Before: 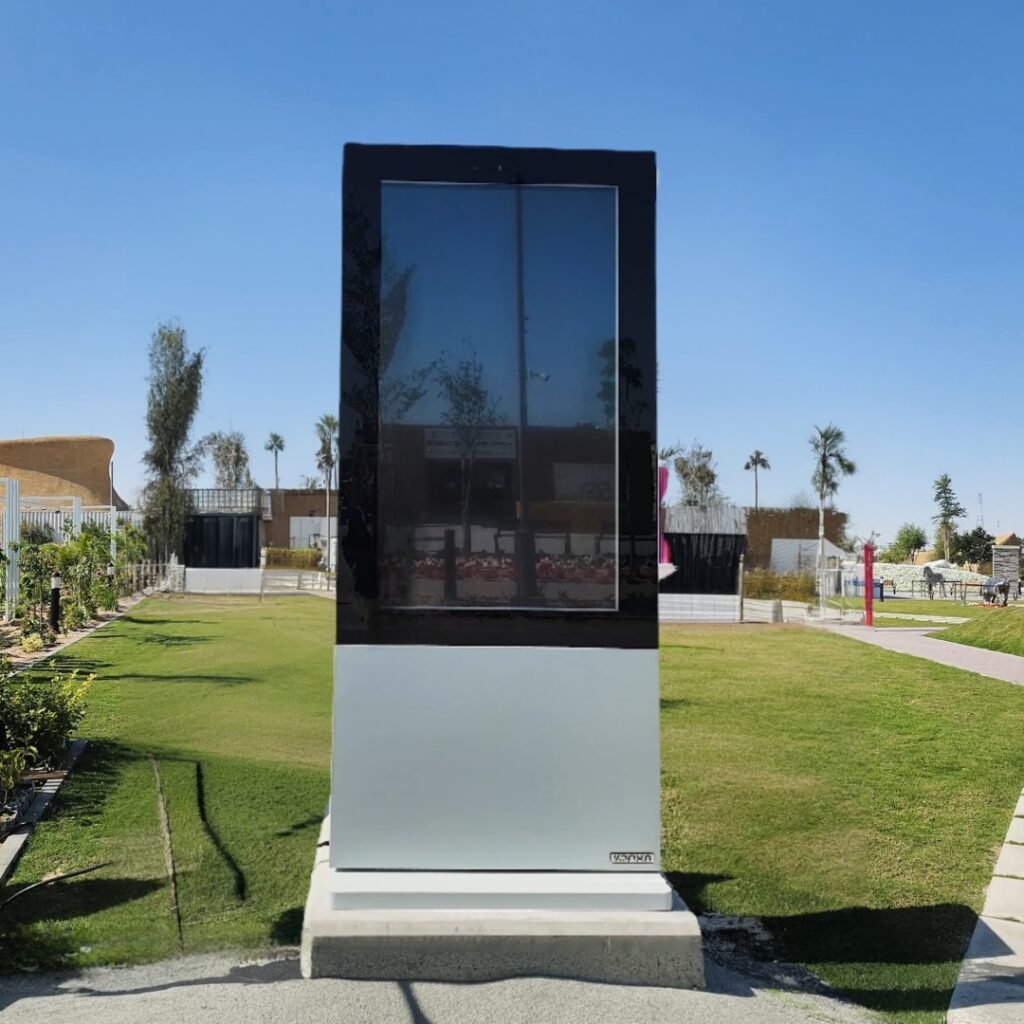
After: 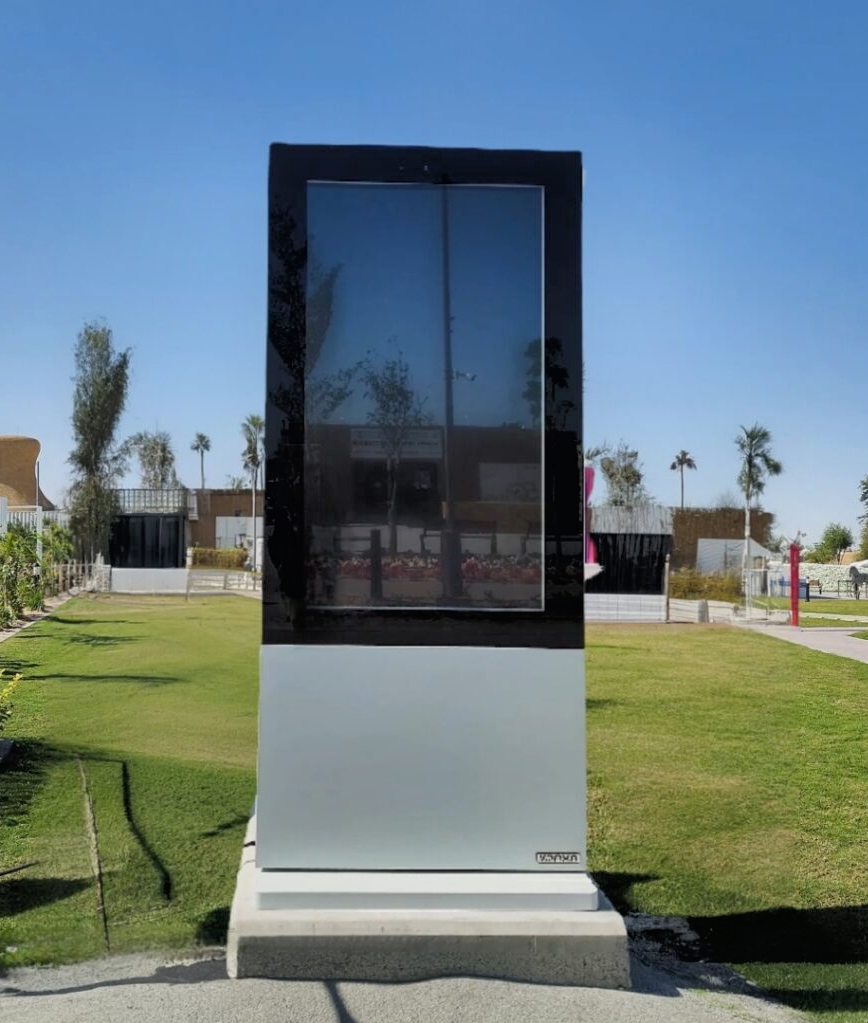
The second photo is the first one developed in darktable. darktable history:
tone equalizer: -8 EV -1.85 EV, -7 EV -1.14 EV, -6 EV -1.64 EV
crop: left 7.324%, right 7.82%
shadows and highlights: shadows 43.81, white point adjustment -1.37, highlights color adjustment 0.754%, soften with gaussian
